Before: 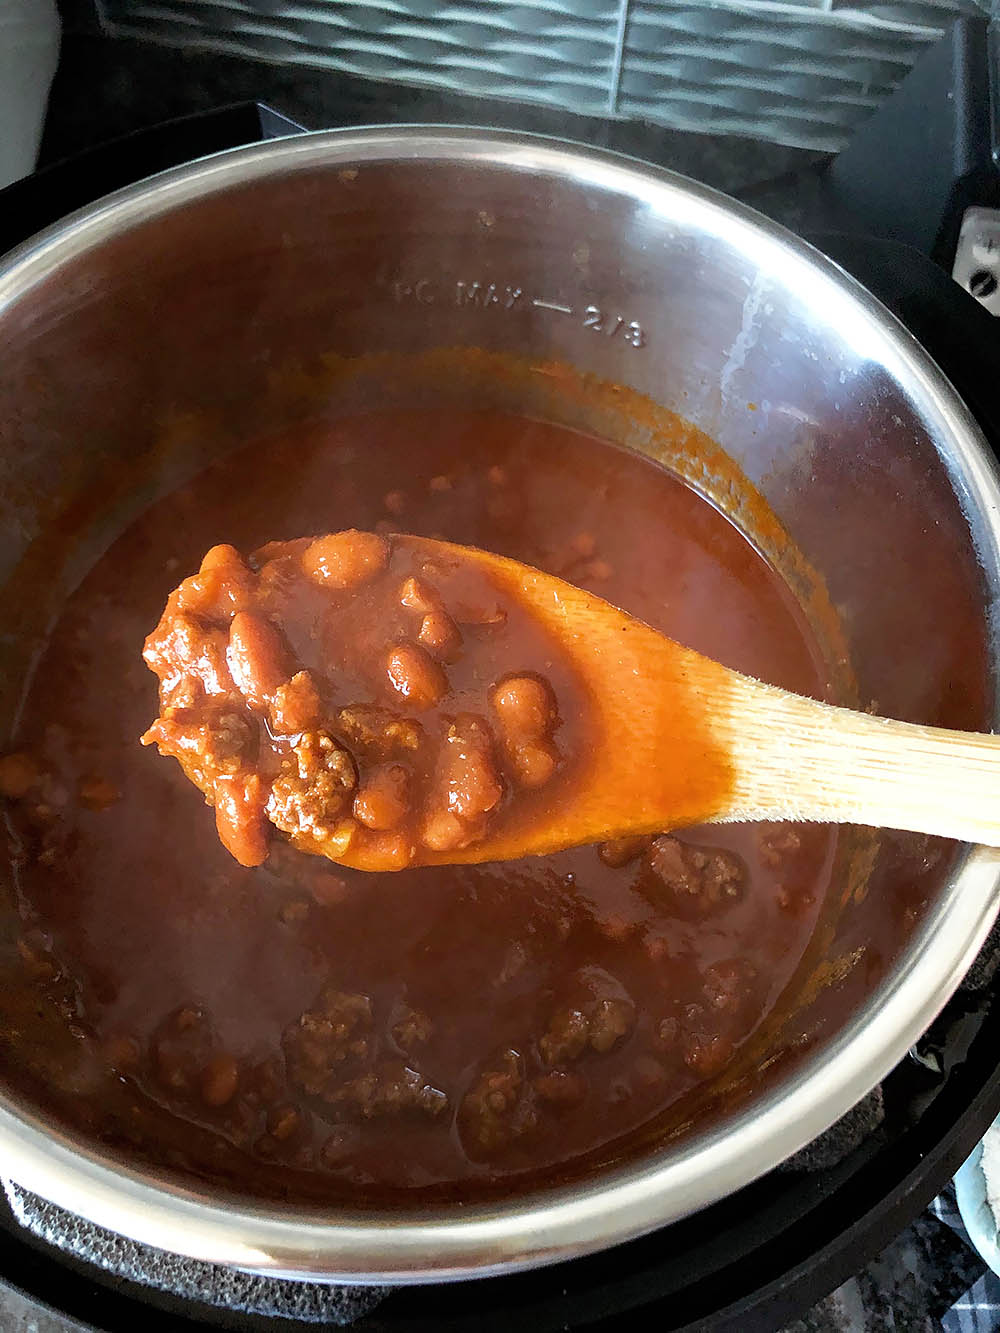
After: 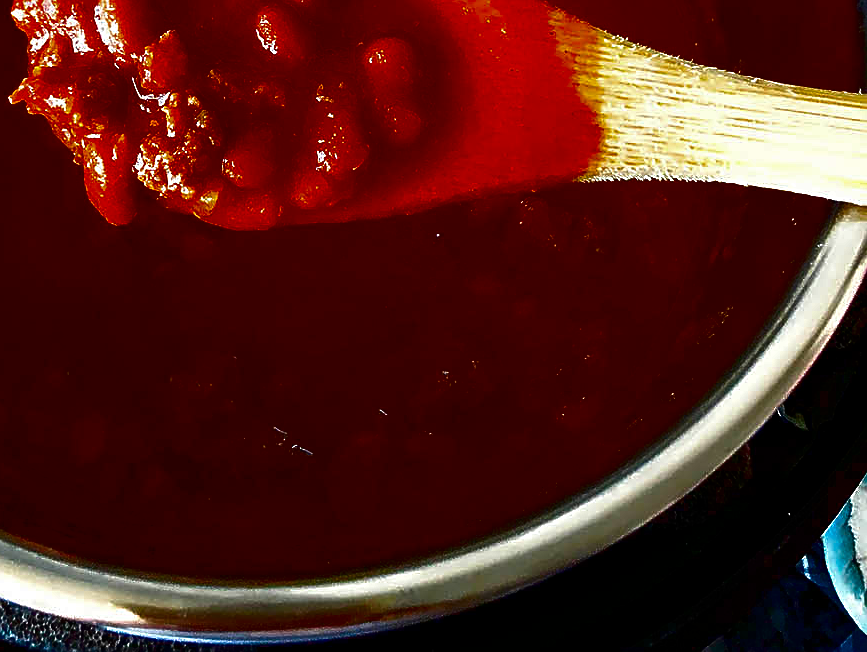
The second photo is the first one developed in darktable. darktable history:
sharpen: on, module defaults
crop and rotate: left 13.285%, top 48.125%, bottom 2.954%
contrast brightness saturation: brightness -0.984, saturation 0.995
tone equalizer: on, module defaults
